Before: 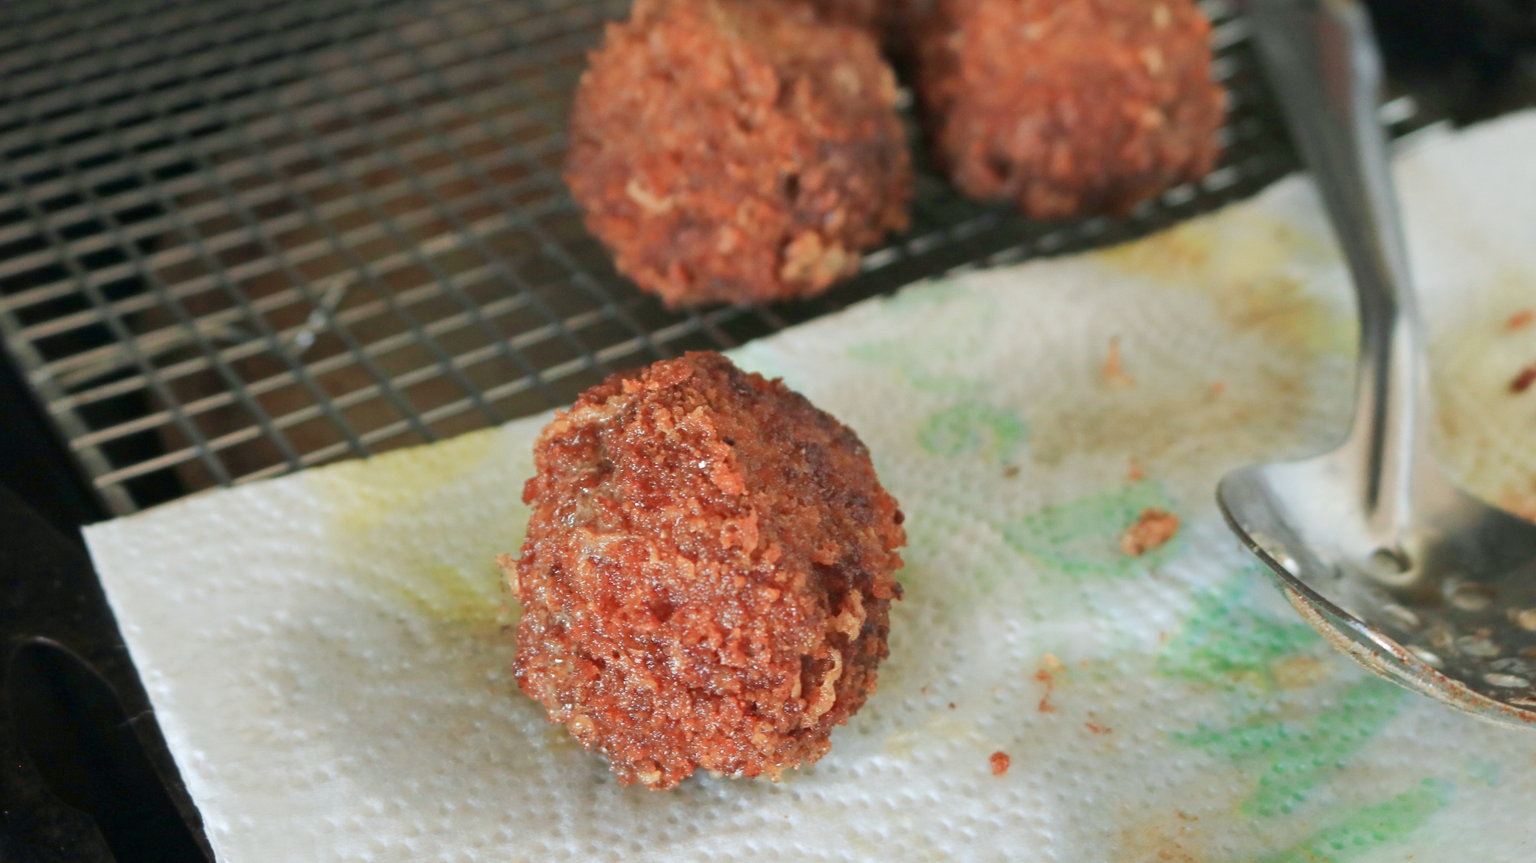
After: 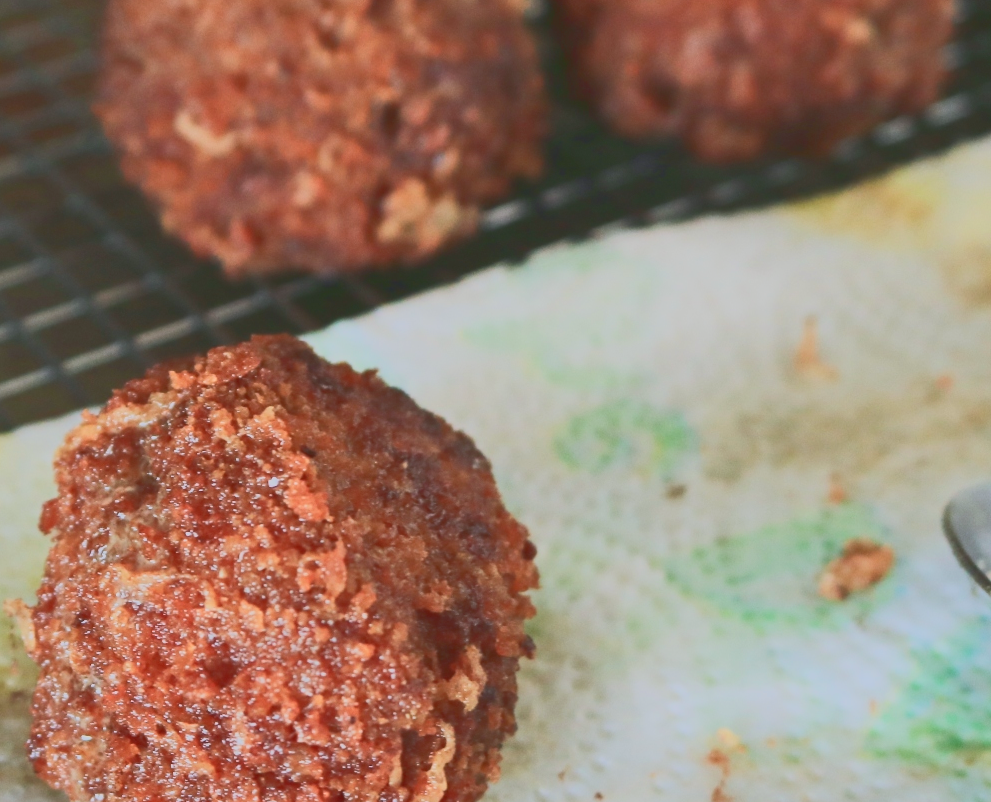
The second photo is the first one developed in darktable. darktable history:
white balance: red 0.984, blue 1.059
crop: left 32.075%, top 10.976%, right 18.355%, bottom 17.596%
tone curve: curves: ch0 [(0, 0.148) (0.191, 0.225) (0.39, 0.373) (0.669, 0.716) (0.847, 0.818) (1, 0.839)]
